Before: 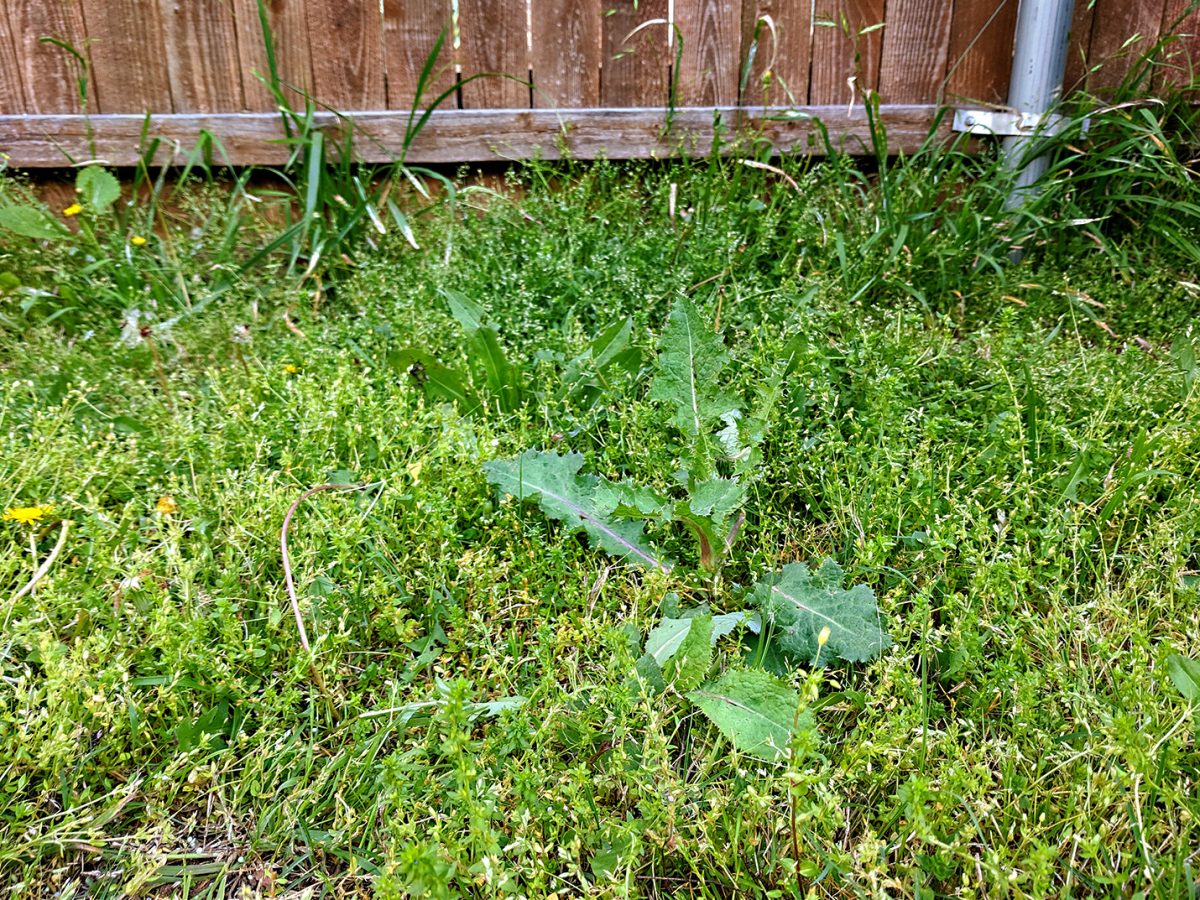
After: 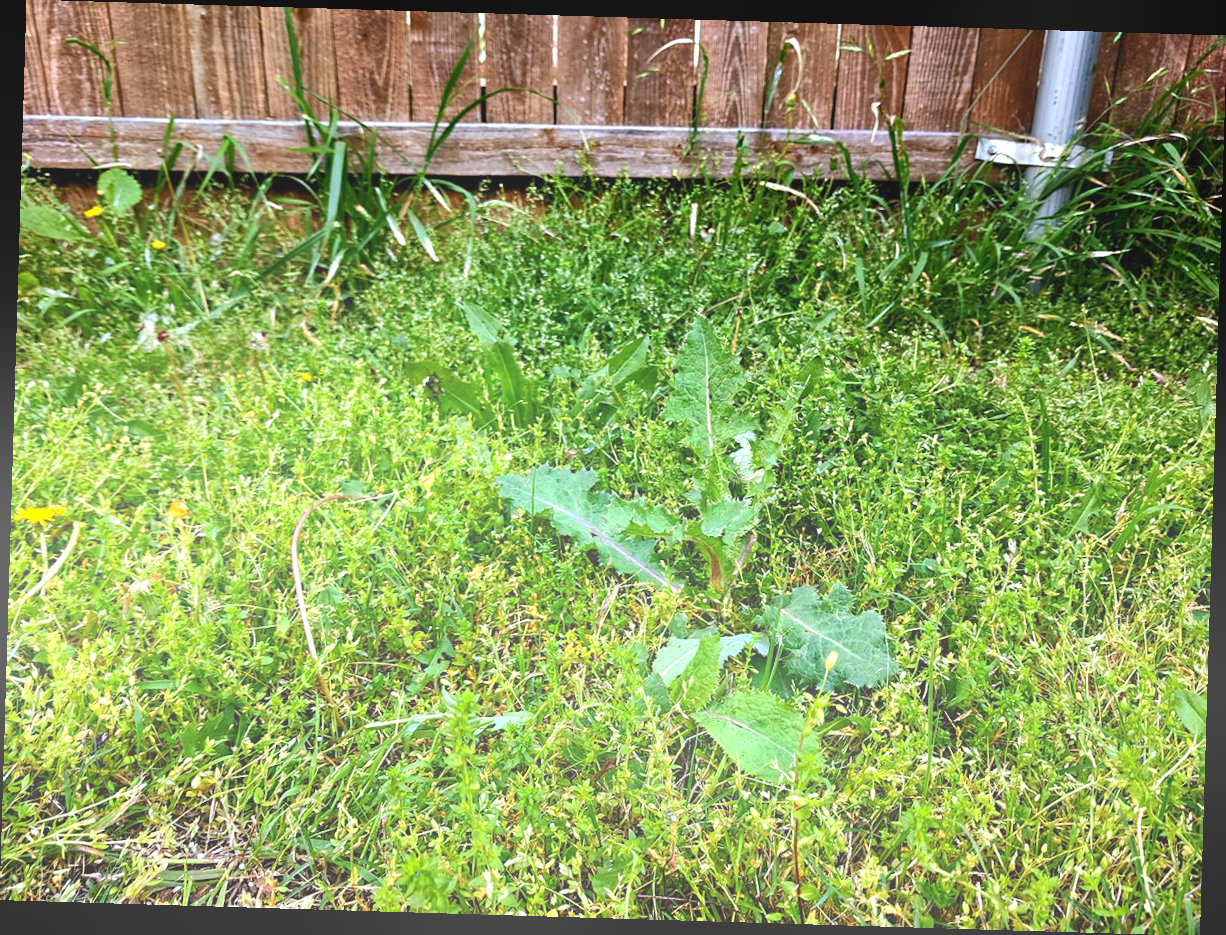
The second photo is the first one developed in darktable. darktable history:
rotate and perspective: rotation 1.72°, automatic cropping off
bloom: on, module defaults
tone equalizer: -8 EV -0.417 EV, -7 EV -0.389 EV, -6 EV -0.333 EV, -5 EV -0.222 EV, -3 EV 0.222 EV, -2 EV 0.333 EV, -1 EV 0.389 EV, +0 EV 0.417 EV, edges refinement/feathering 500, mask exposure compensation -1.57 EV, preserve details no
